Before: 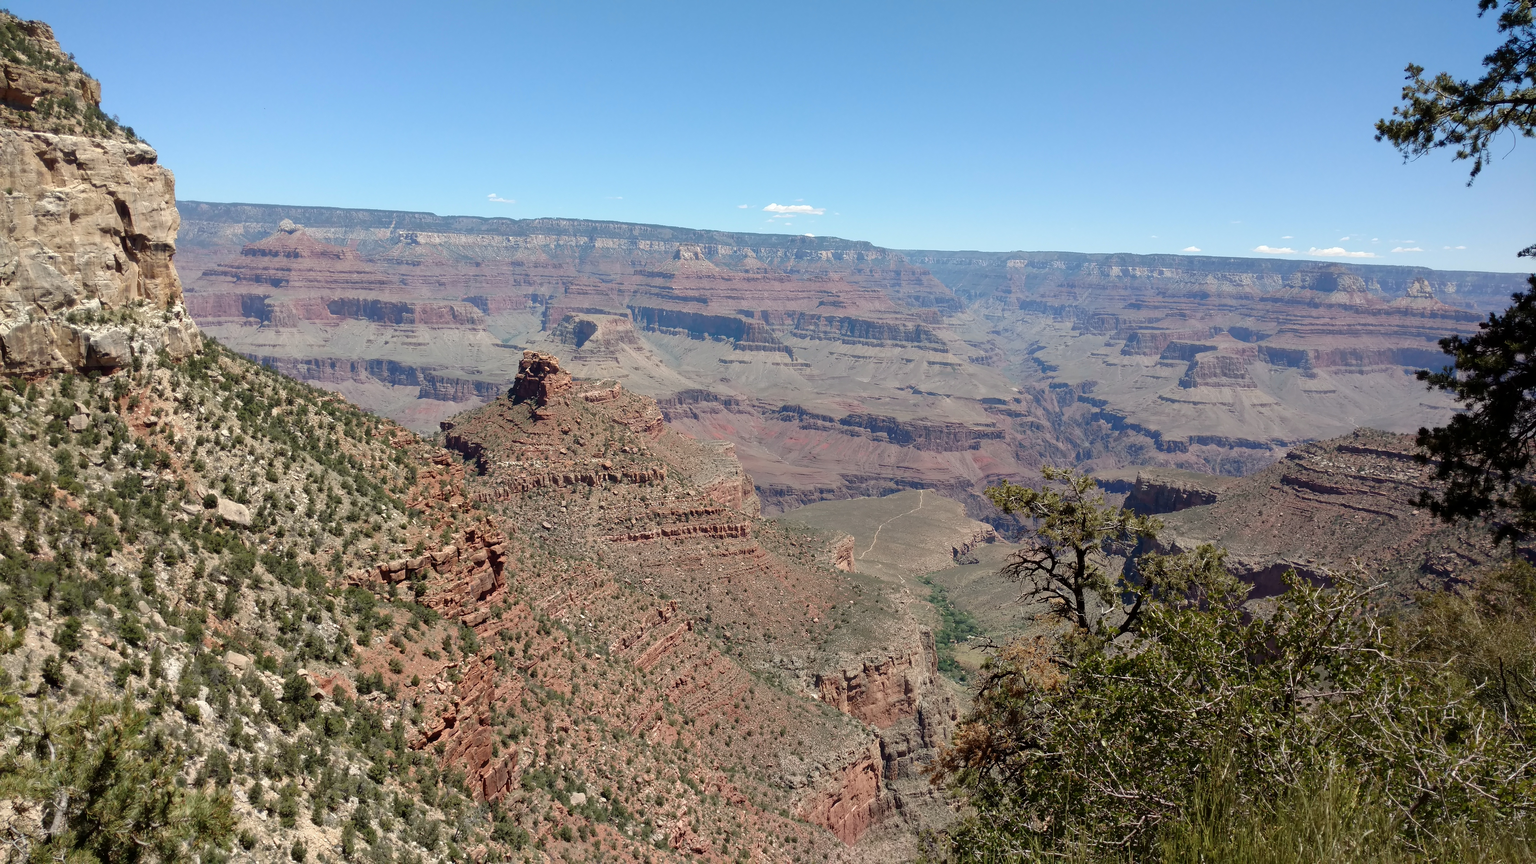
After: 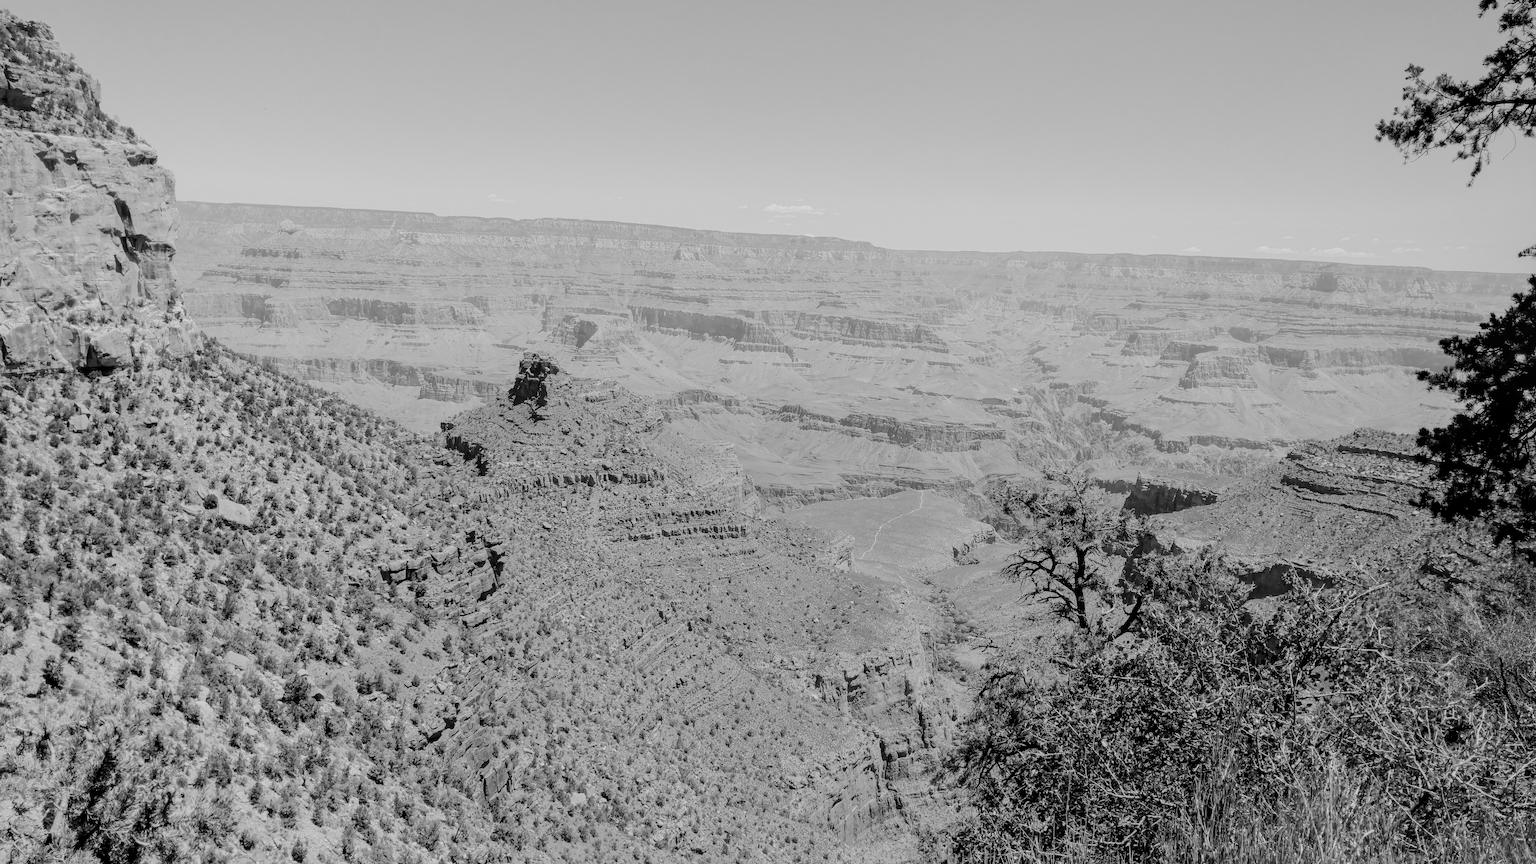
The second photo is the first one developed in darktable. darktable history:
color correction: highlights a* 9.02, highlights b* 8.59, shadows a* 39.22, shadows b* 39.39, saturation 0.808
local contrast: on, module defaults
filmic rgb: black relative exposure -7.65 EV, white relative exposure 4.56 EV, hardness 3.61
color zones: curves: ch0 [(0.002, 0.593) (0.143, 0.417) (0.285, 0.541) (0.455, 0.289) (0.608, 0.327) (0.727, 0.283) (0.869, 0.571) (1, 0.603)]; ch1 [(0, 0) (0.143, 0) (0.286, 0) (0.429, 0) (0.571, 0) (0.714, 0) (0.857, 0)]
tone equalizer: -7 EV 0.164 EV, -6 EV 0.583 EV, -5 EV 1.13 EV, -4 EV 1.31 EV, -3 EV 1.15 EV, -2 EV 0.6 EV, -1 EV 0.164 EV, edges refinement/feathering 500, mask exposure compensation -1.57 EV, preserve details guided filter
